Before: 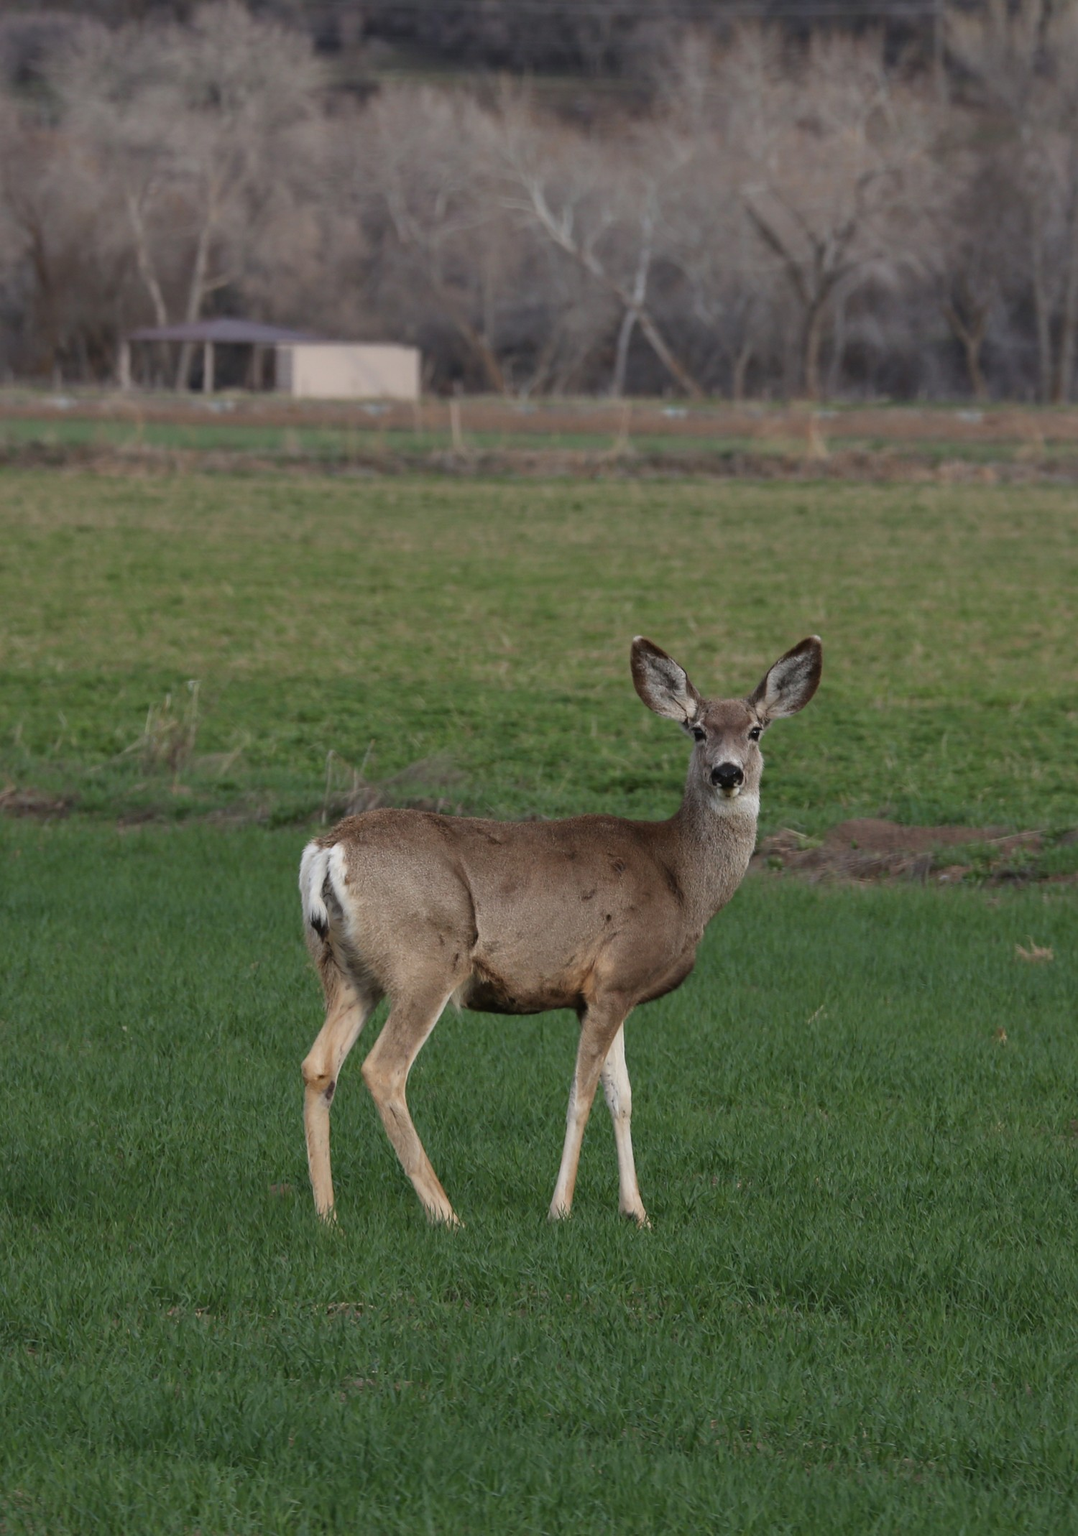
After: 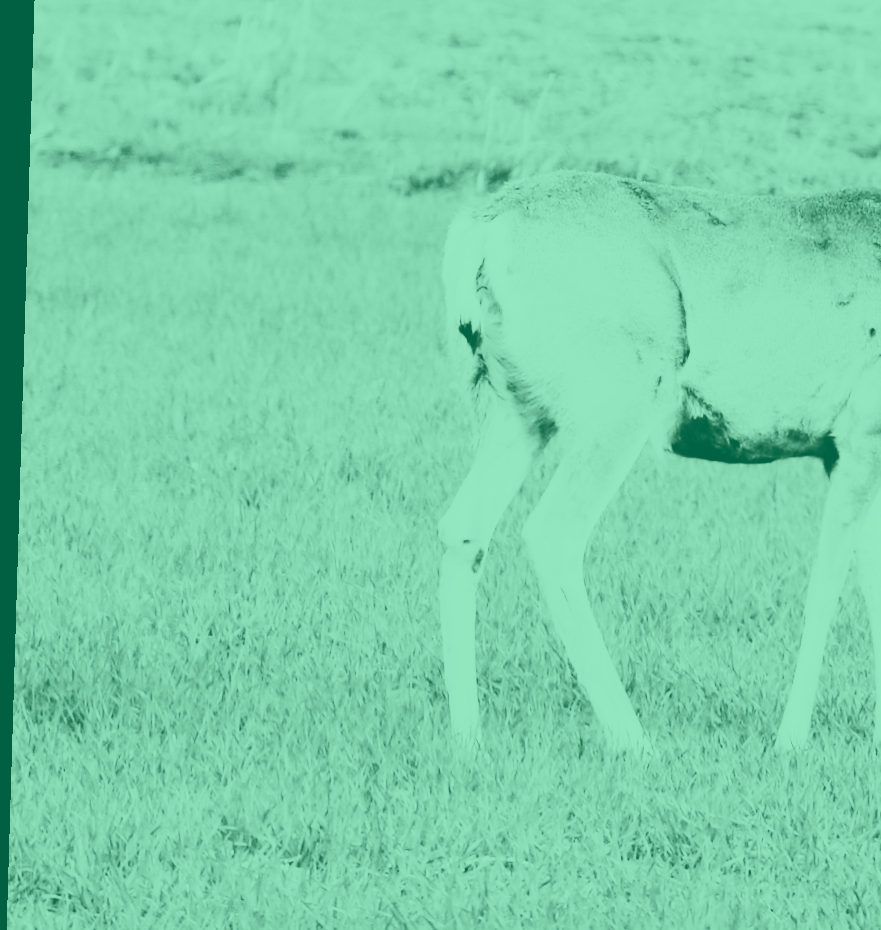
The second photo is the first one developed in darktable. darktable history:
white balance: red 1.05, blue 1.072
crop: top 44.483%, right 43.593%, bottom 12.892%
colorize: hue 147.6°, saturation 65%, lightness 21.64%
rotate and perspective: rotation 1.72°, automatic cropping off
base curve: curves: ch0 [(0, 0) (0.028, 0.03) (0.121, 0.232) (0.46, 0.748) (0.859, 0.968) (1, 1)], preserve colors none
exposure: black level correction 0.001, exposure 1.398 EV, compensate exposure bias true, compensate highlight preservation false
contrast brightness saturation: contrast 0.5, saturation -0.1
